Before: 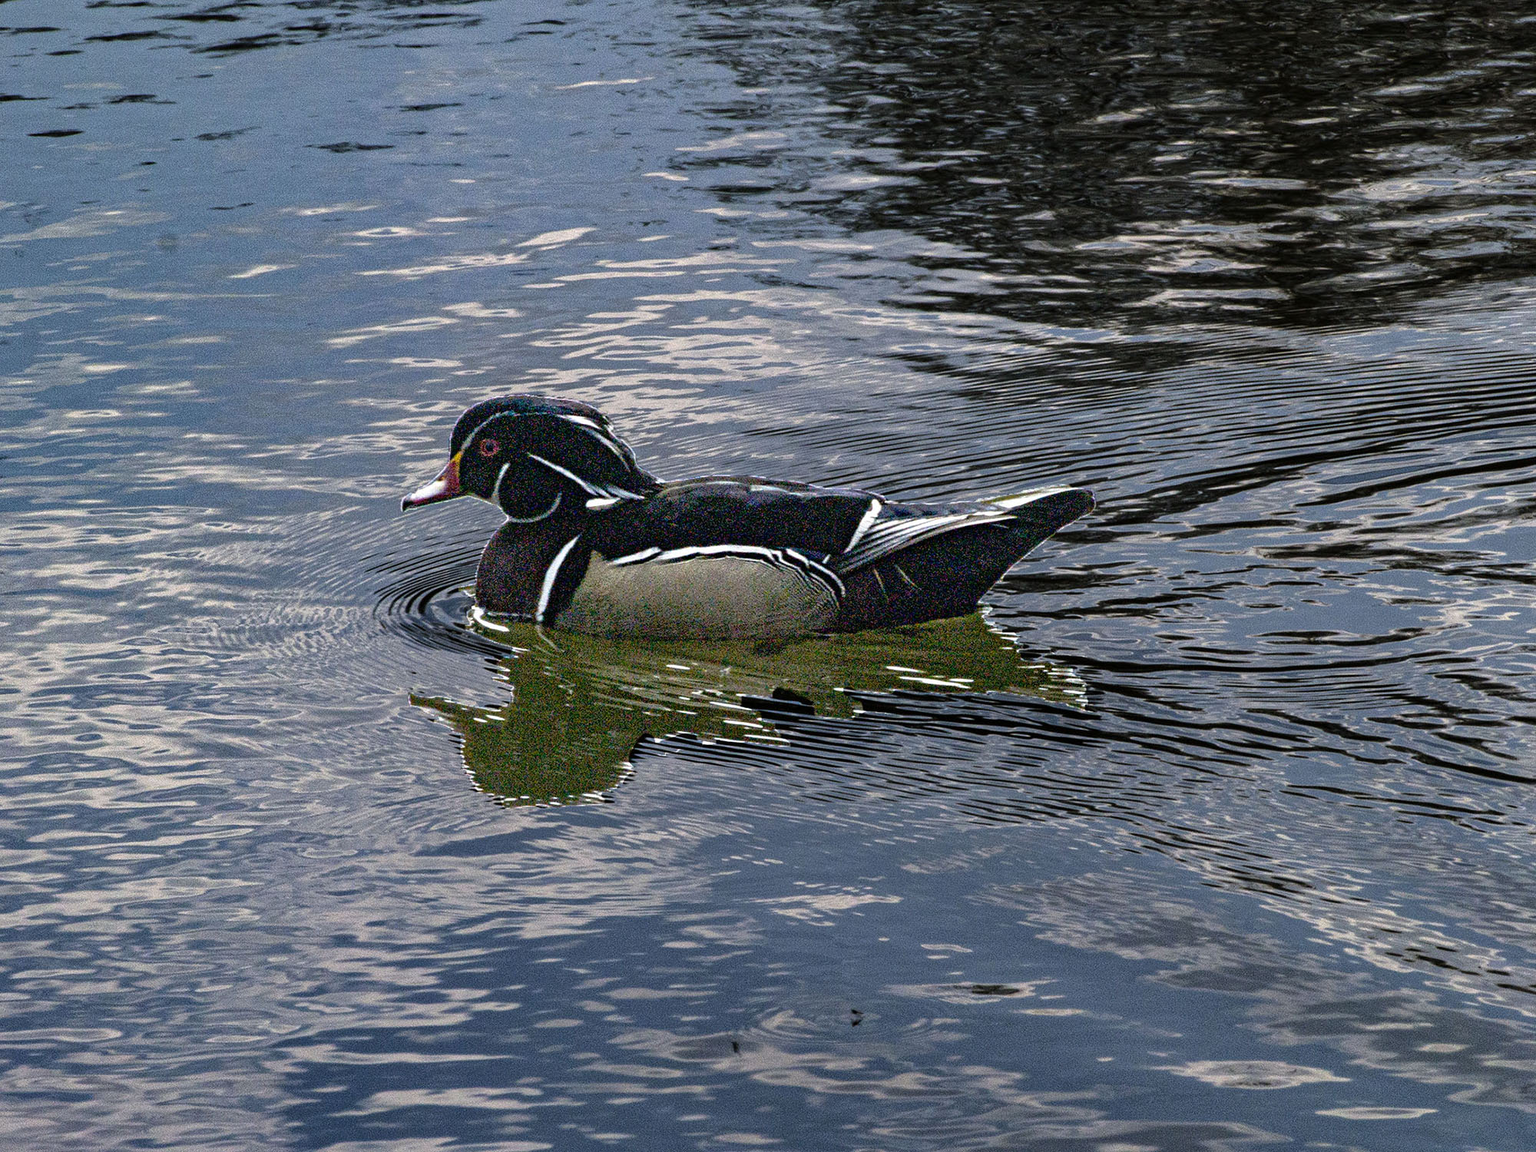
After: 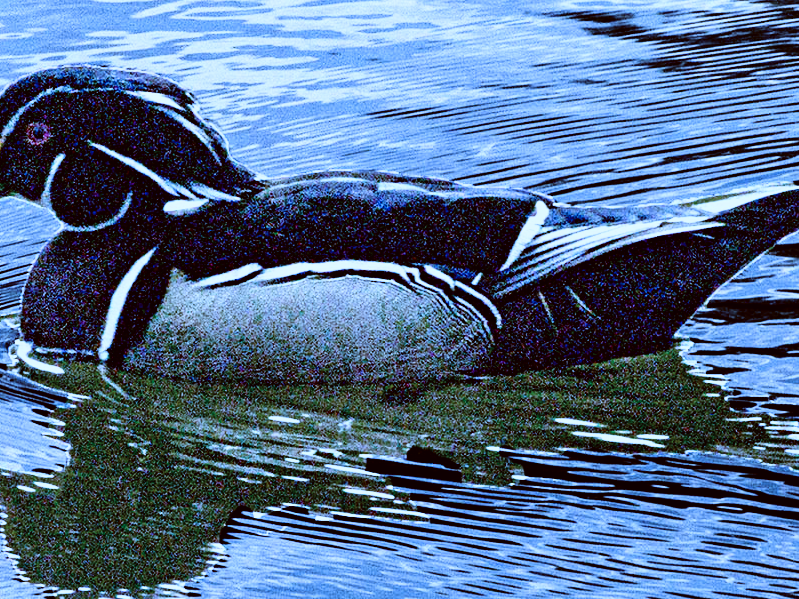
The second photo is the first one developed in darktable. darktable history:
filmic rgb: black relative exposure -7.5 EV, white relative exposure 5 EV, hardness 3.31, contrast 1.3, contrast in shadows safe
color balance: lift [1, 1.015, 1.004, 0.985], gamma [1, 0.958, 0.971, 1.042], gain [1, 0.956, 0.977, 1.044]
color zones: curves: ch0 [(0, 0.466) (0.128, 0.466) (0.25, 0.5) (0.375, 0.456) (0.5, 0.5) (0.625, 0.5) (0.737, 0.652) (0.875, 0.5)]; ch1 [(0, 0.603) (0.125, 0.618) (0.261, 0.348) (0.372, 0.353) (0.497, 0.363) (0.611, 0.45) (0.731, 0.427) (0.875, 0.518) (0.998, 0.652)]; ch2 [(0, 0.559) (0.125, 0.451) (0.253, 0.564) (0.37, 0.578) (0.5, 0.466) (0.625, 0.471) (0.731, 0.471) (0.88, 0.485)]
exposure: black level correction 0, exposure 0.5 EV, compensate exposure bias true, compensate highlight preservation false
crop: left 30%, top 30%, right 30%, bottom 30%
white balance: red 0.766, blue 1.537
levels: levels [0, 0.498, 0.996]
